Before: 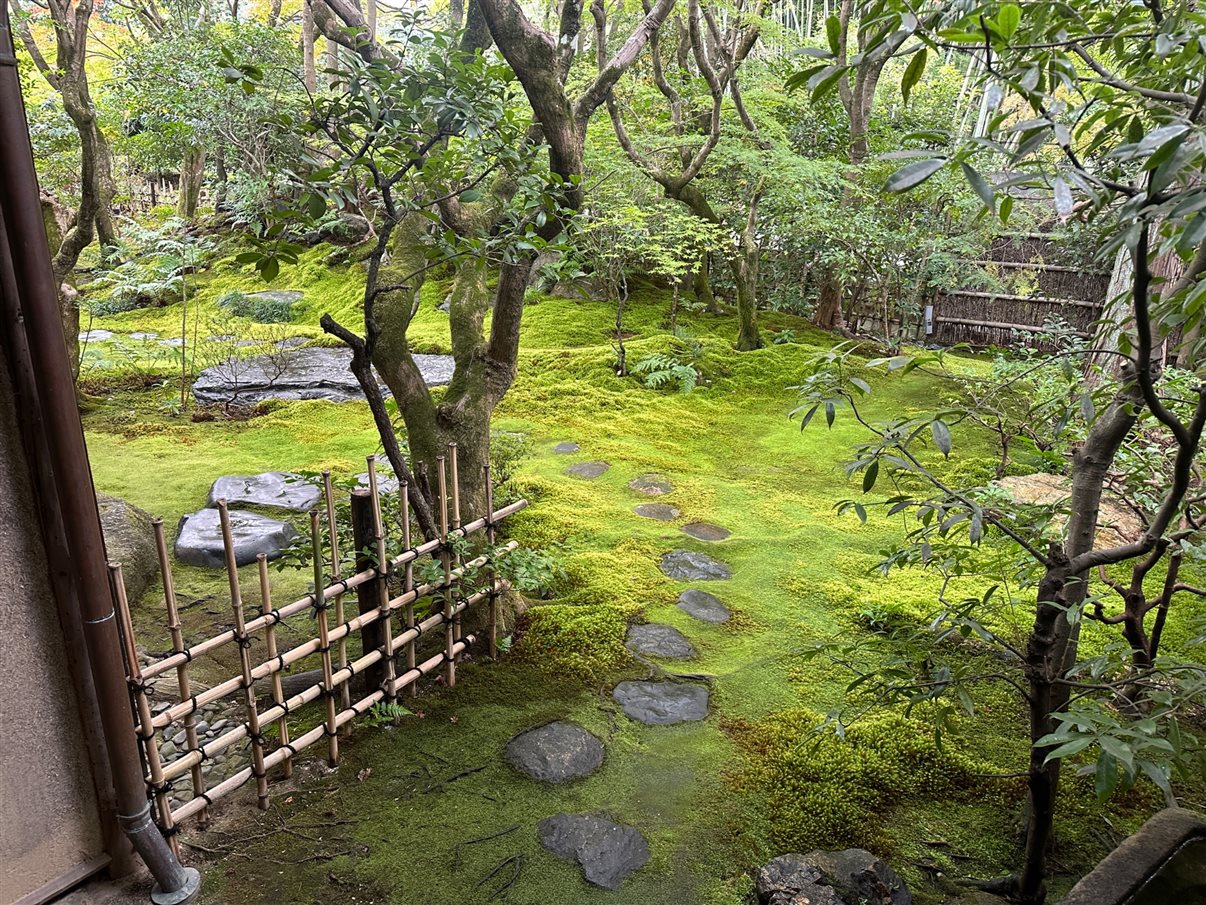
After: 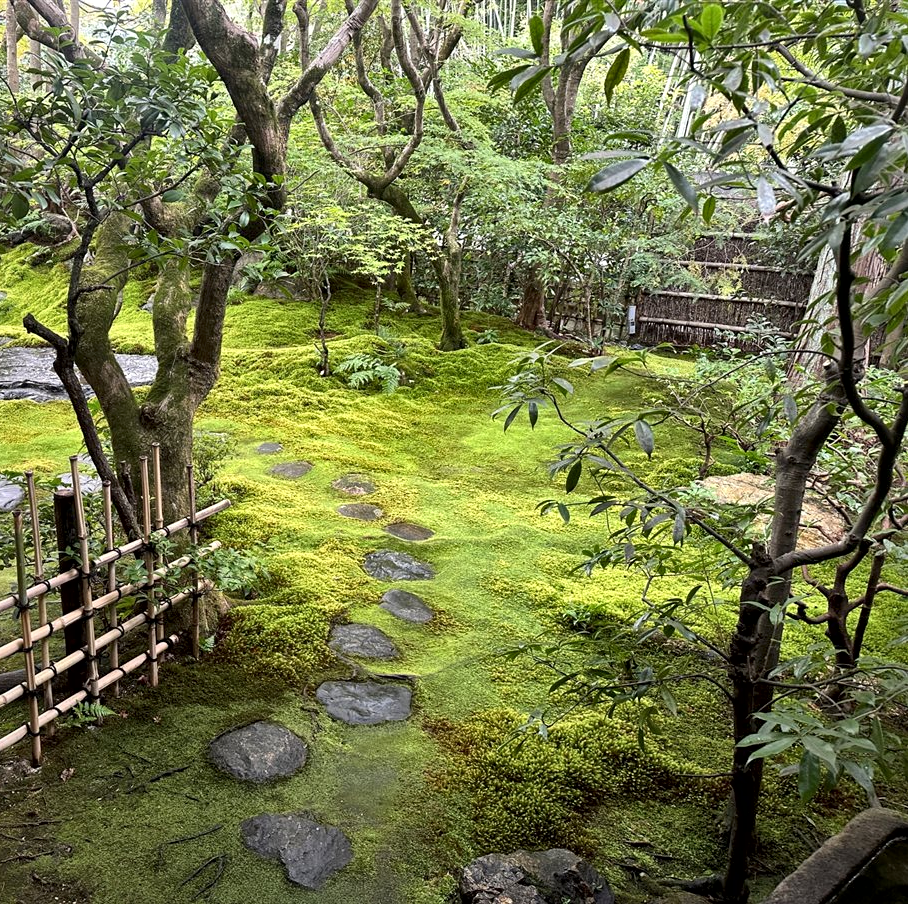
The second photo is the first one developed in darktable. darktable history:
exposure: compensate highlight preservation false
crop and rotate: left 24.662%
local contrast: mode bilateral grid, contrast 24, coarseness 59, detail 152%, midtone range 0.2
